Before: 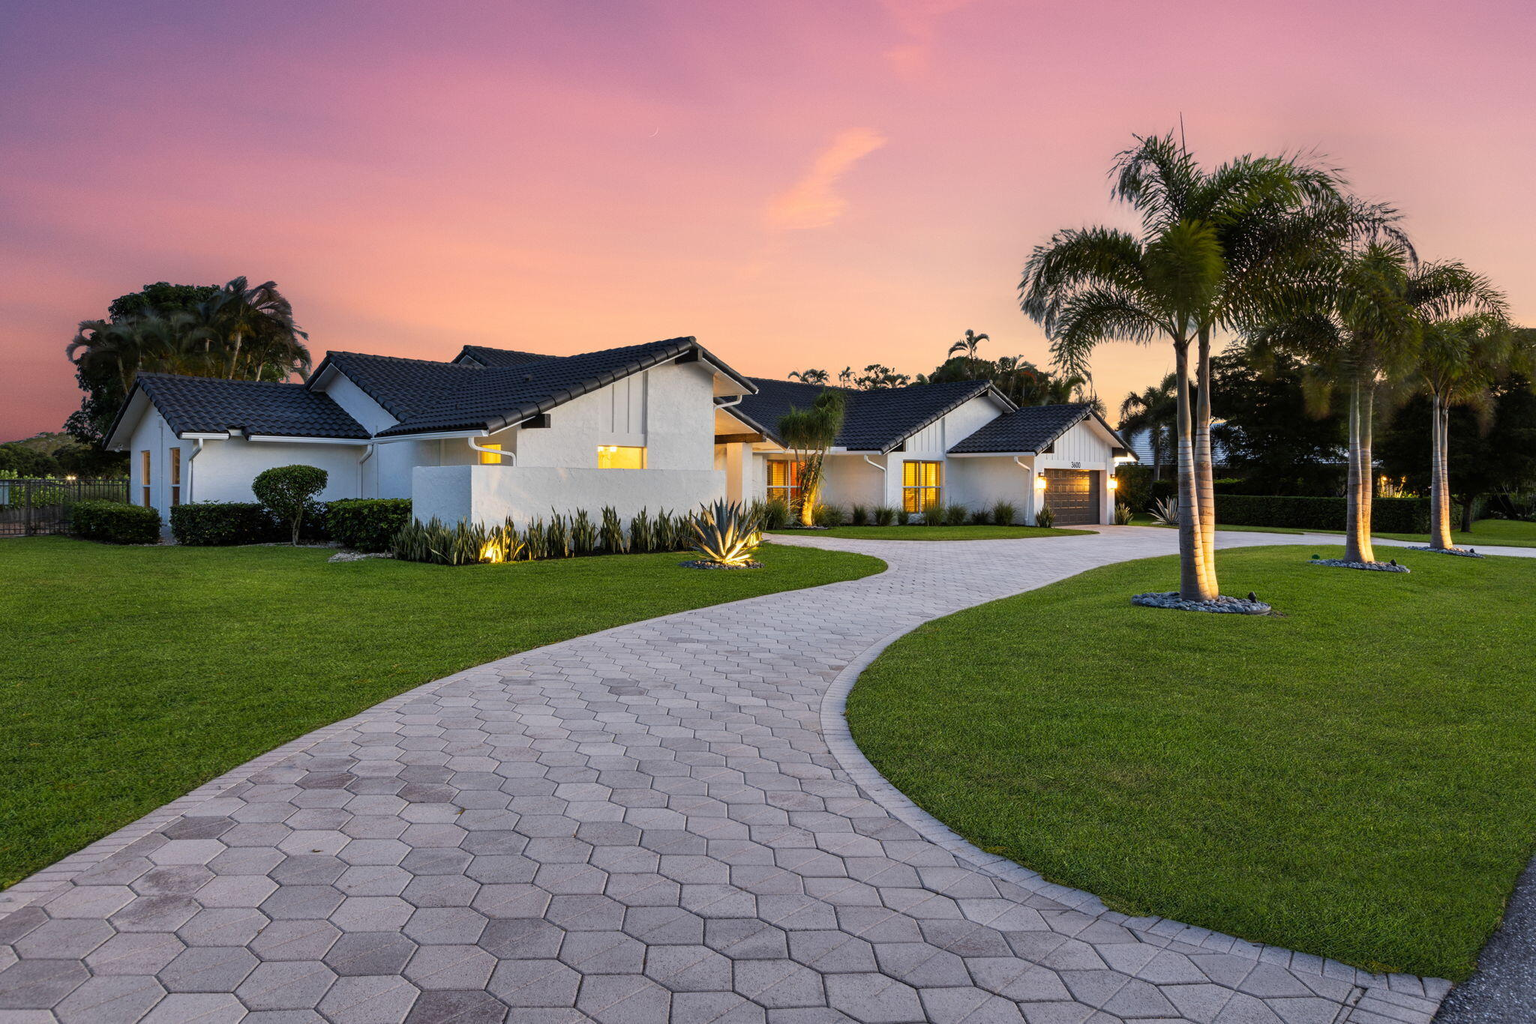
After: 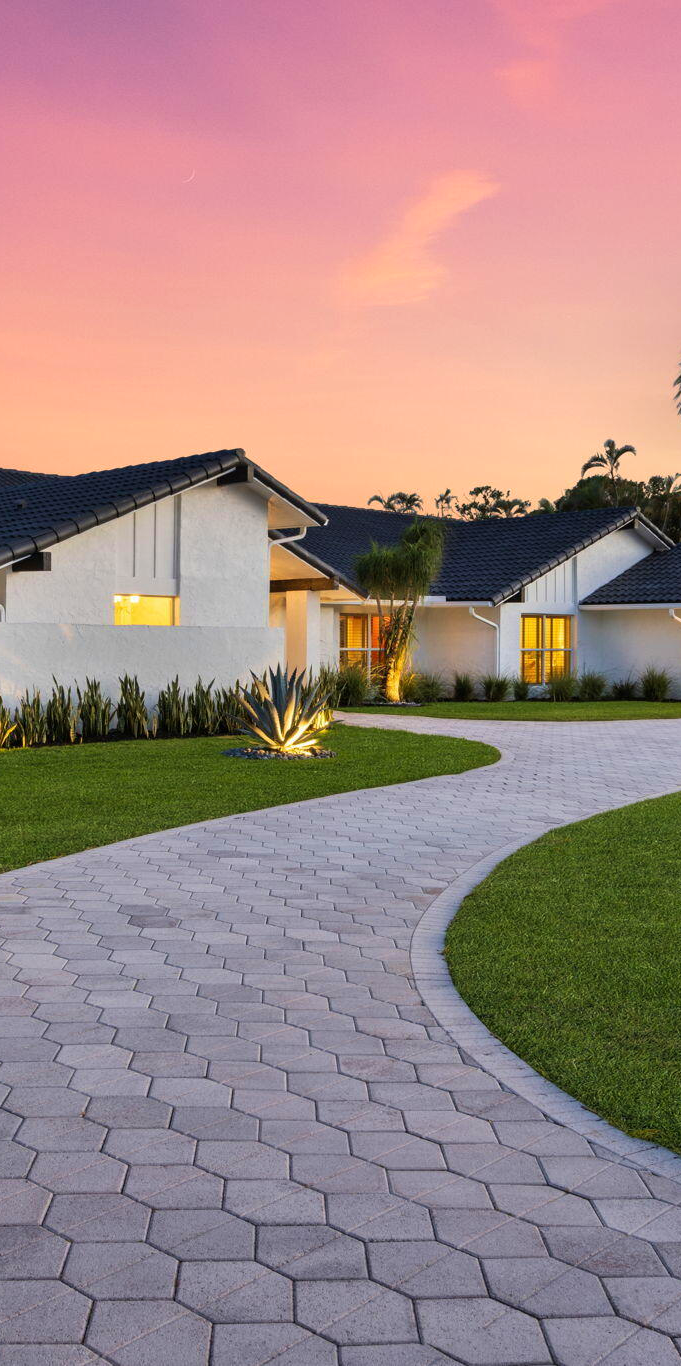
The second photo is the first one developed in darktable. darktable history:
velvia: on, module defaults
crop: left 33.36%, right 33.36%
